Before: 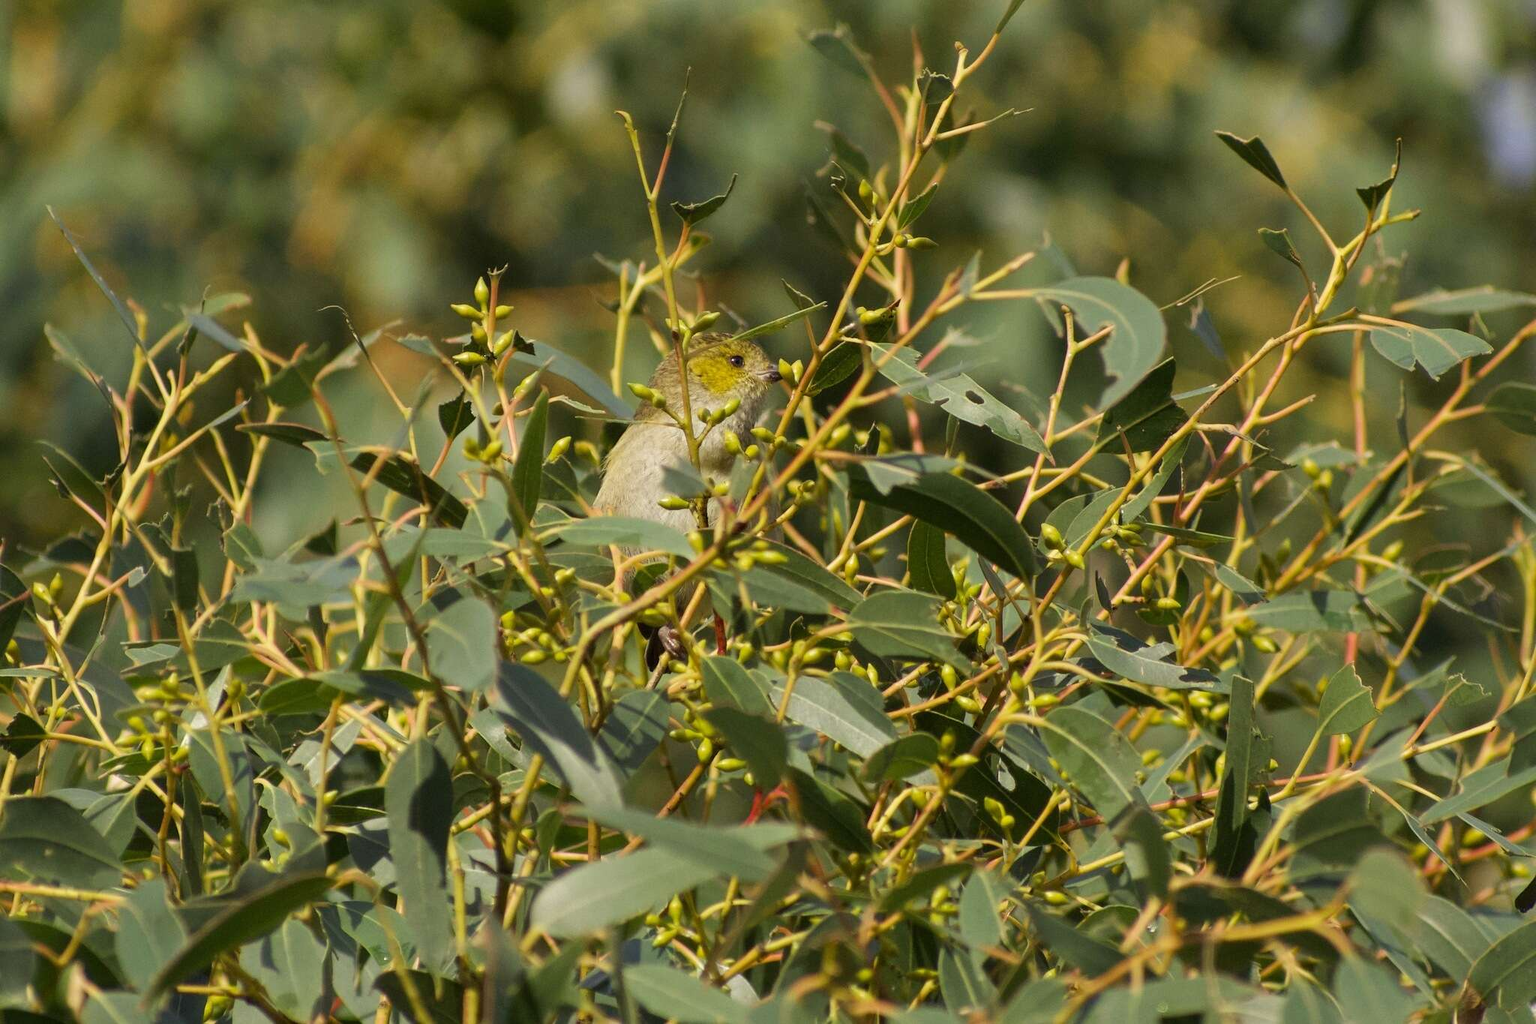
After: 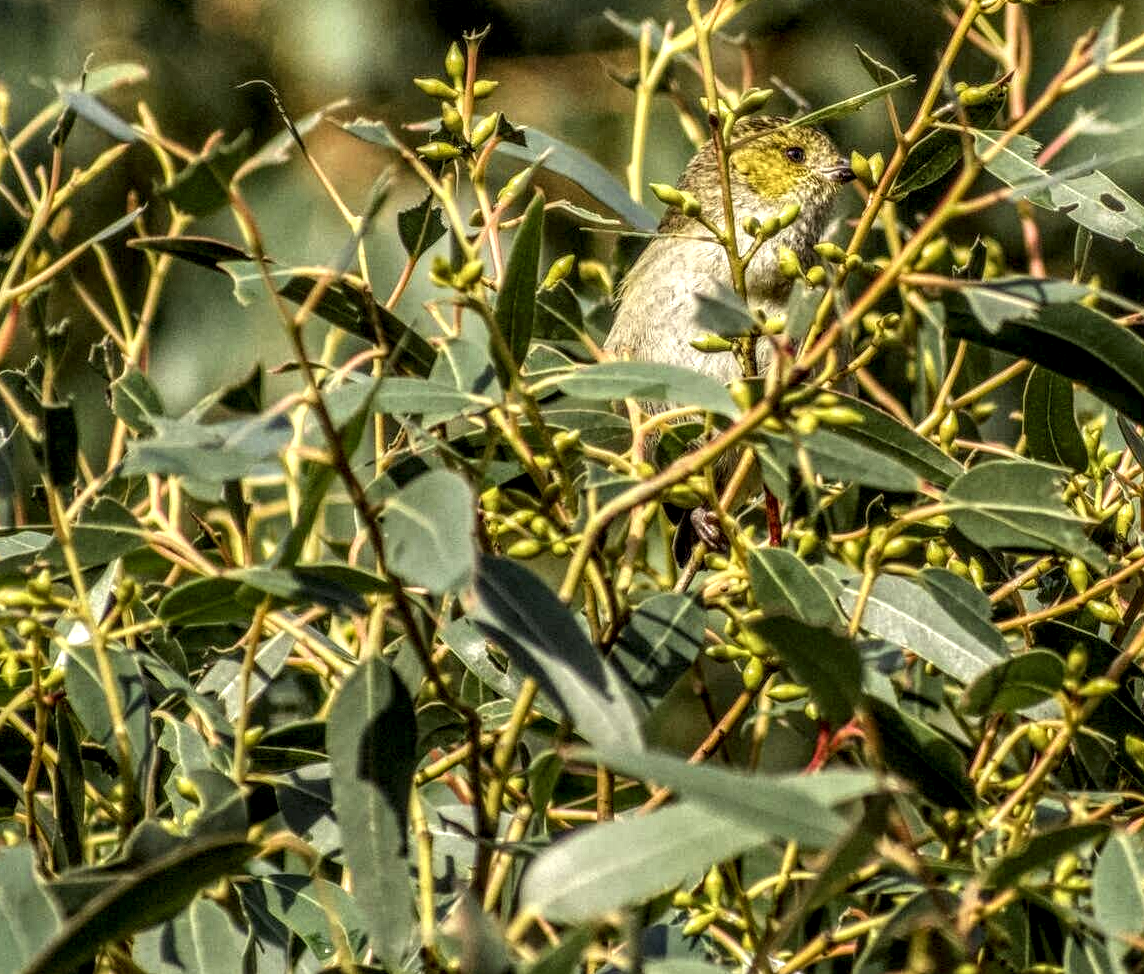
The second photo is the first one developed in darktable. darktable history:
local contrast: highlights 4%, shadows 0%, detail 298%, midtone range 0.307
crop: left 9.135%, top 23.966%, right 34.968%, bottom 4.609%
